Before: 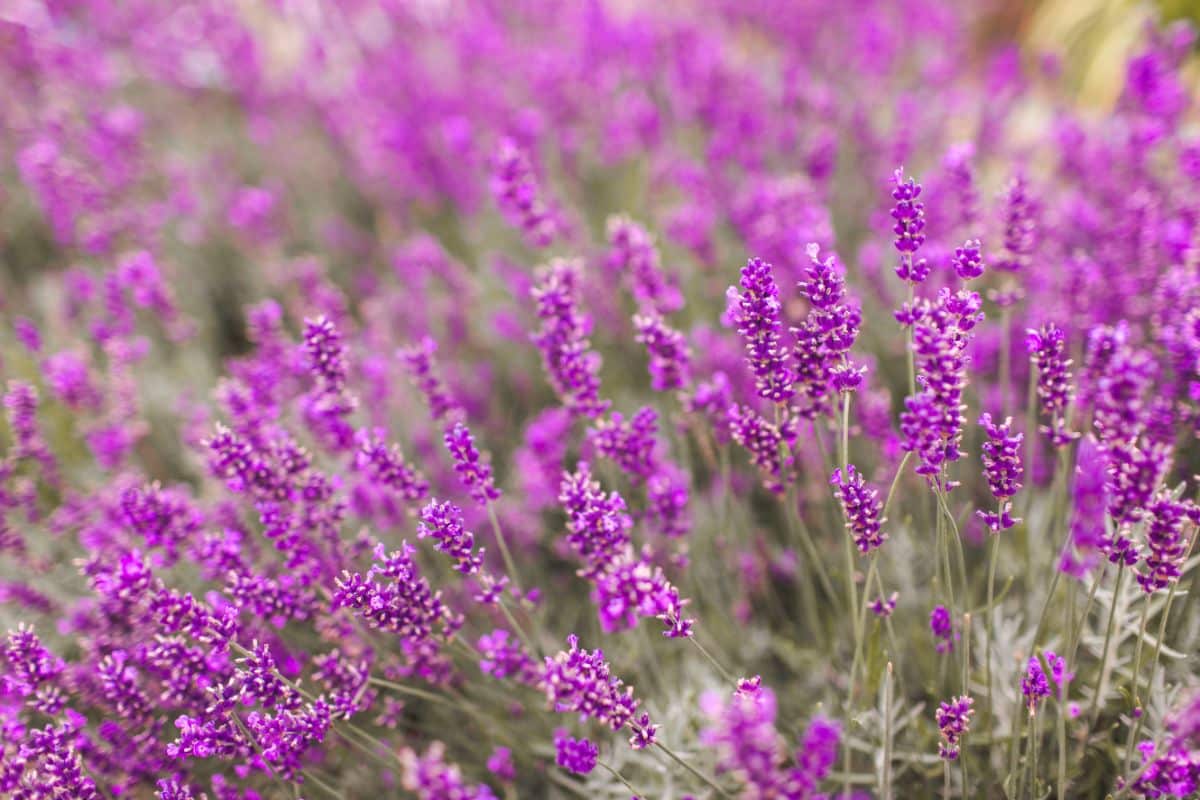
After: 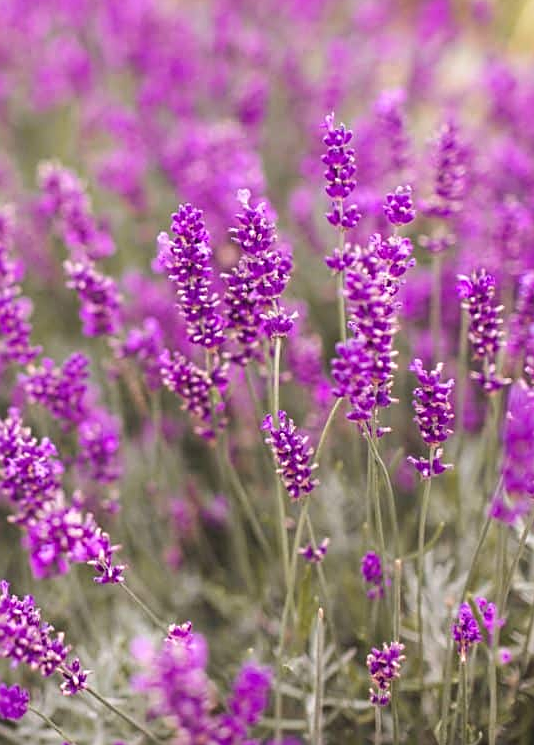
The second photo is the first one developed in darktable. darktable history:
sharpen: on, module defaults
crop: left 47.454%, top 6.774%, right 8.039%
